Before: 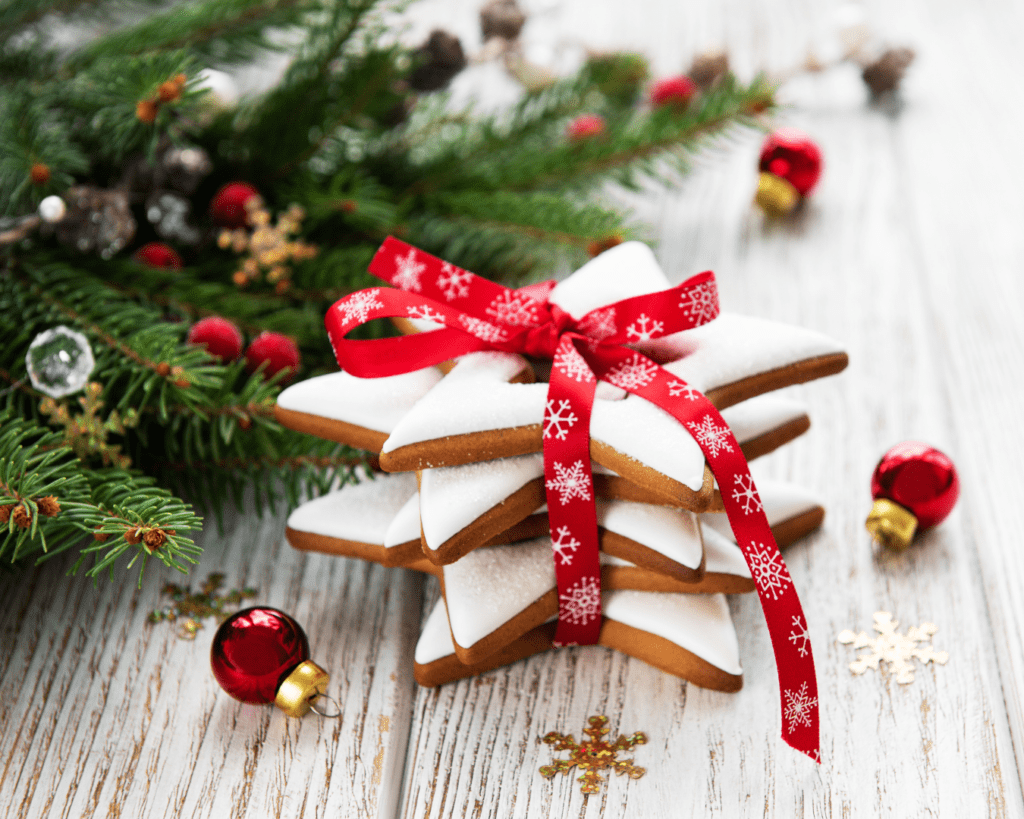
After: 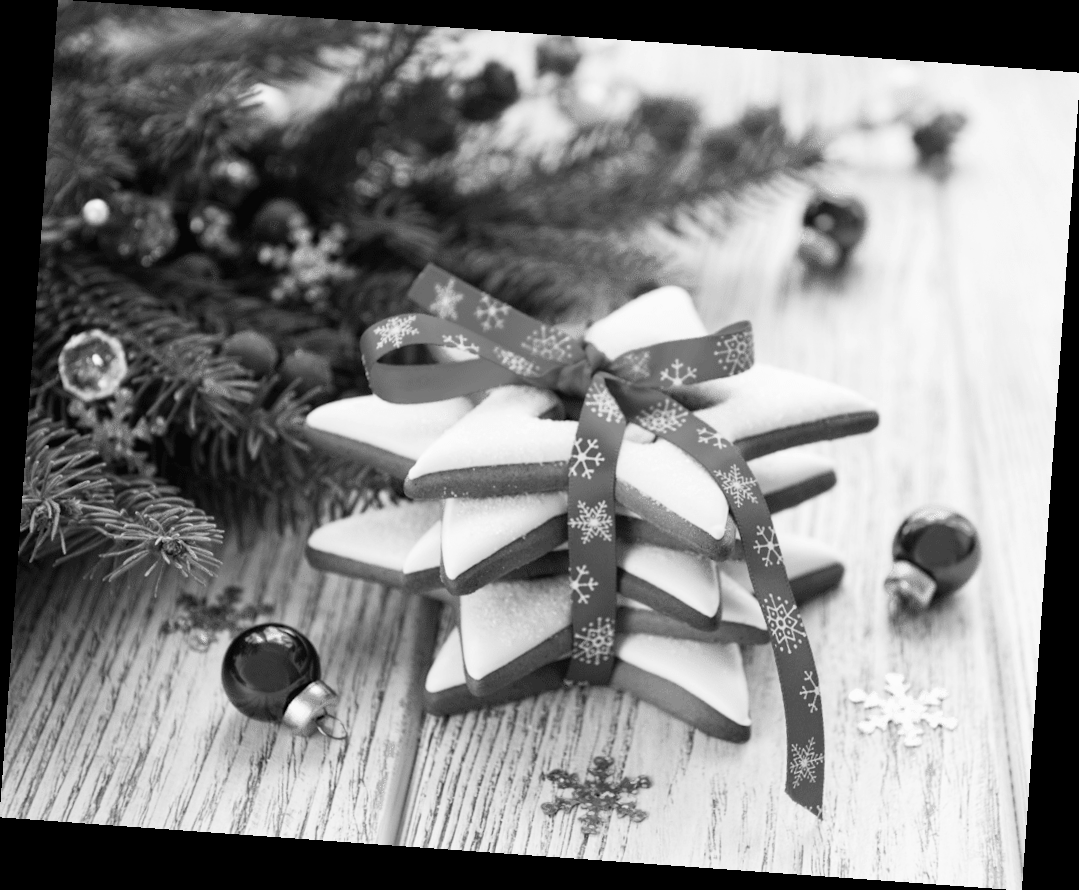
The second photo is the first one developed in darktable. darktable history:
rotate and perspective: rotation 4.1°, automatic cropping off
monochrome: on, module defaults
